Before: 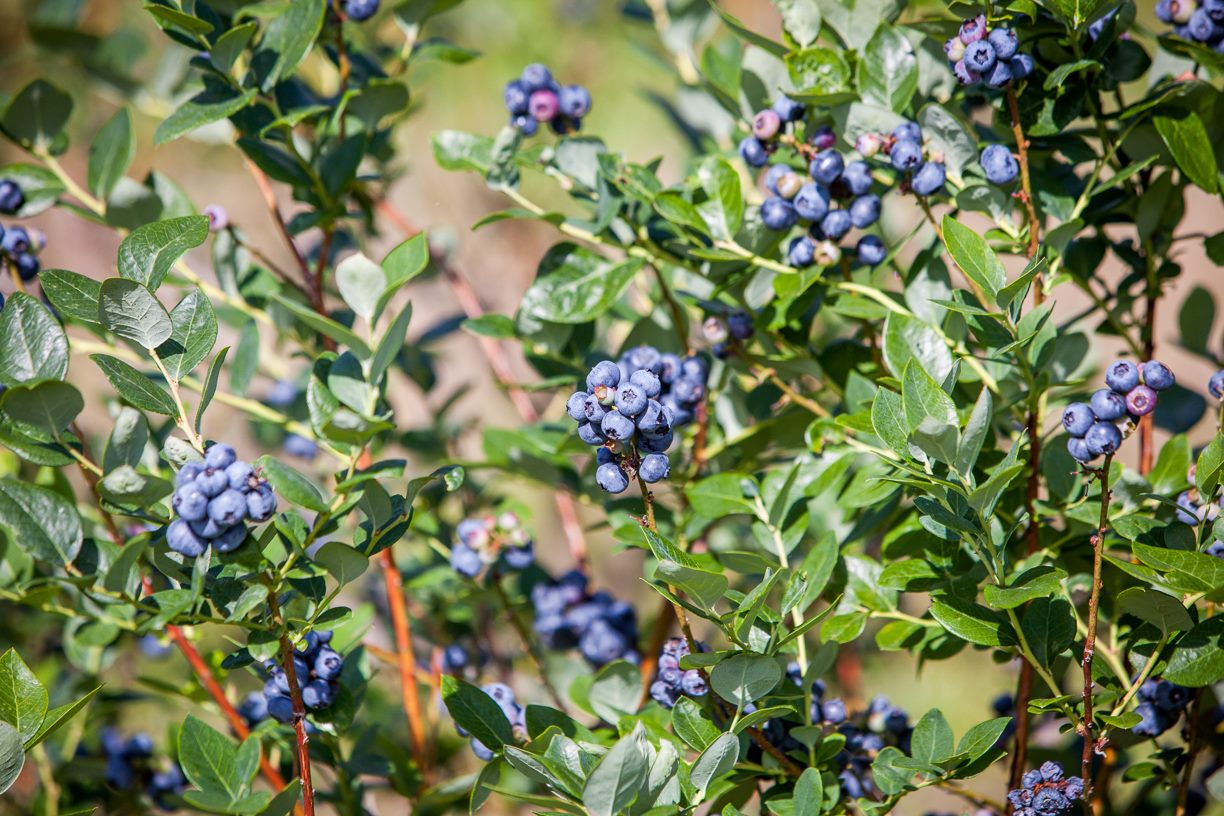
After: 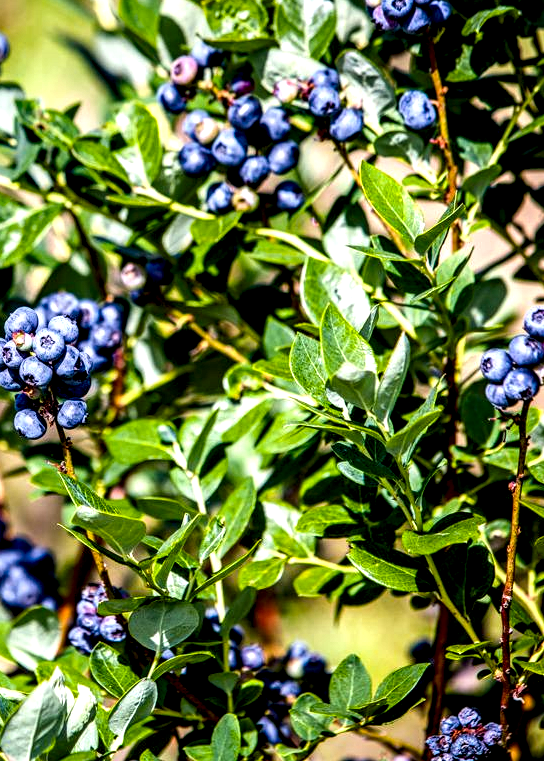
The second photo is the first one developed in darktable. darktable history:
local contrast: shadows 183%, detail 225%
tone equalizer: on, module defaults
color balance rgb: perceptual saturation grading › global saturation 9.696%, global vibrance 50.268%
crop: left 47.608%, top 6.654%, right 7.894%
